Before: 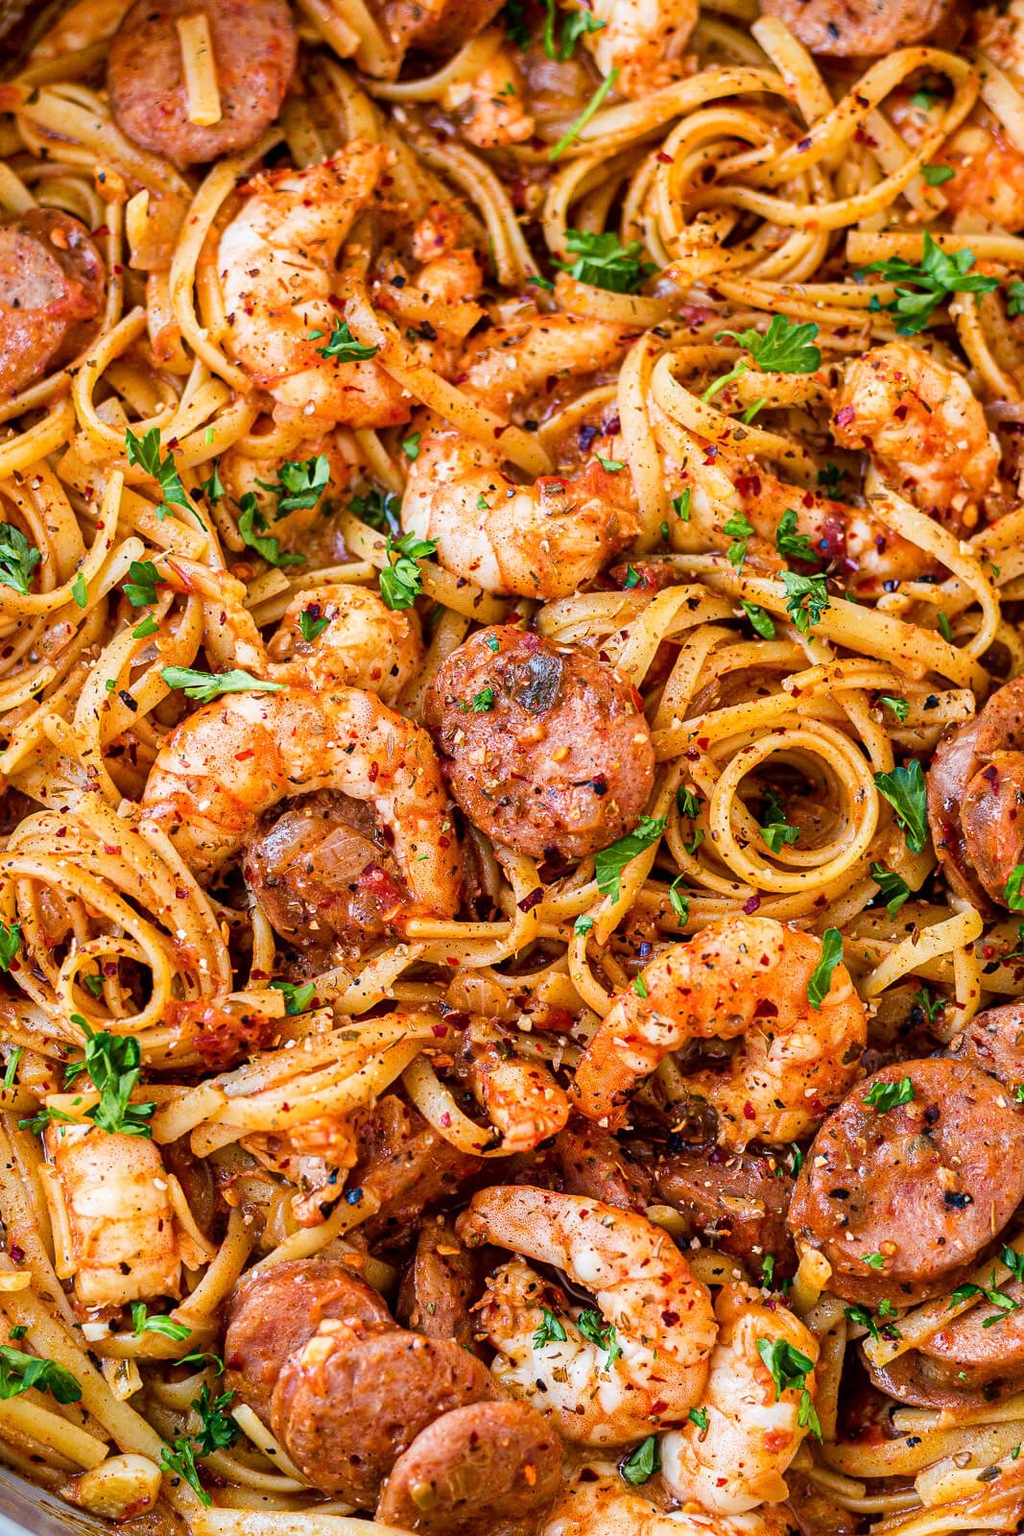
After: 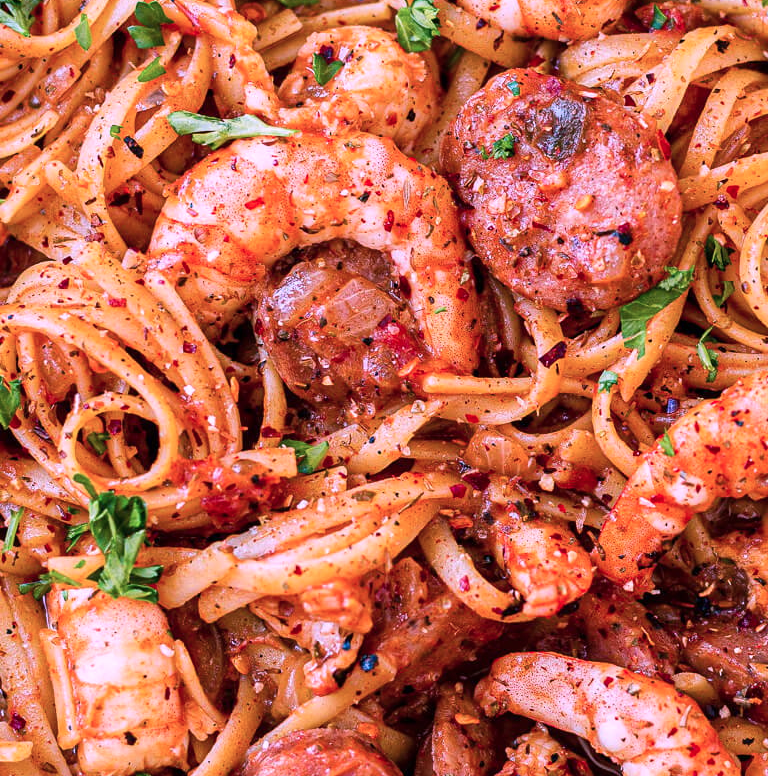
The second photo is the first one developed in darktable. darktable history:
crop: top 36.498%, right 27.964%, bottom 14.995%
color correction: highlights a* 15.46, highlights b* -20.56
